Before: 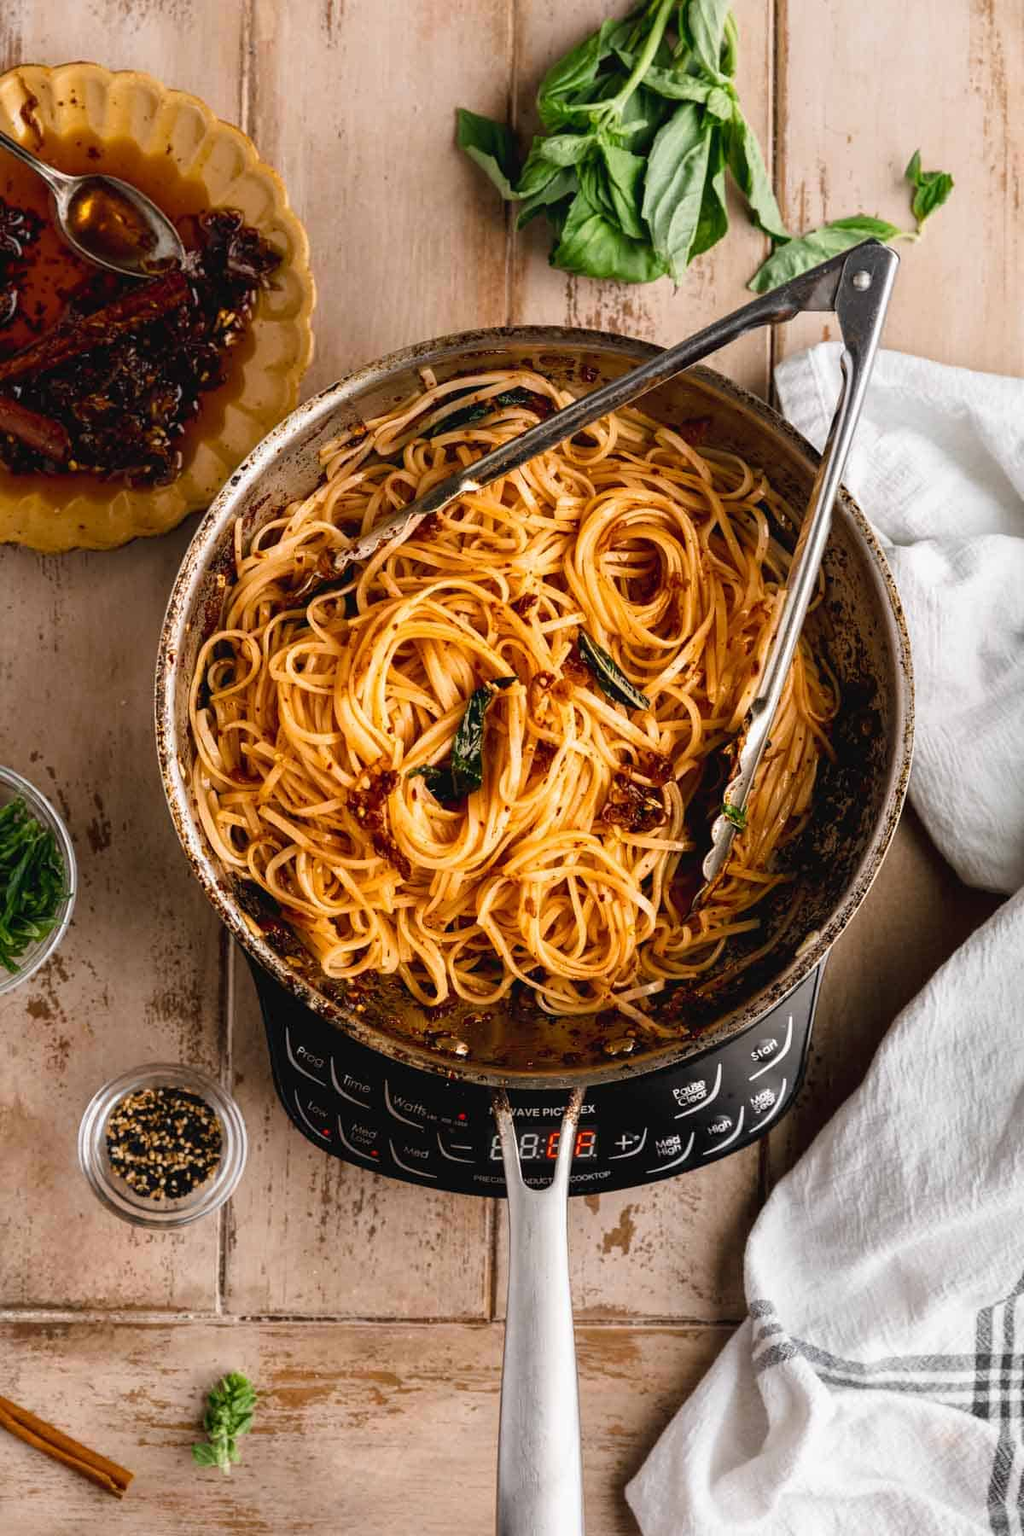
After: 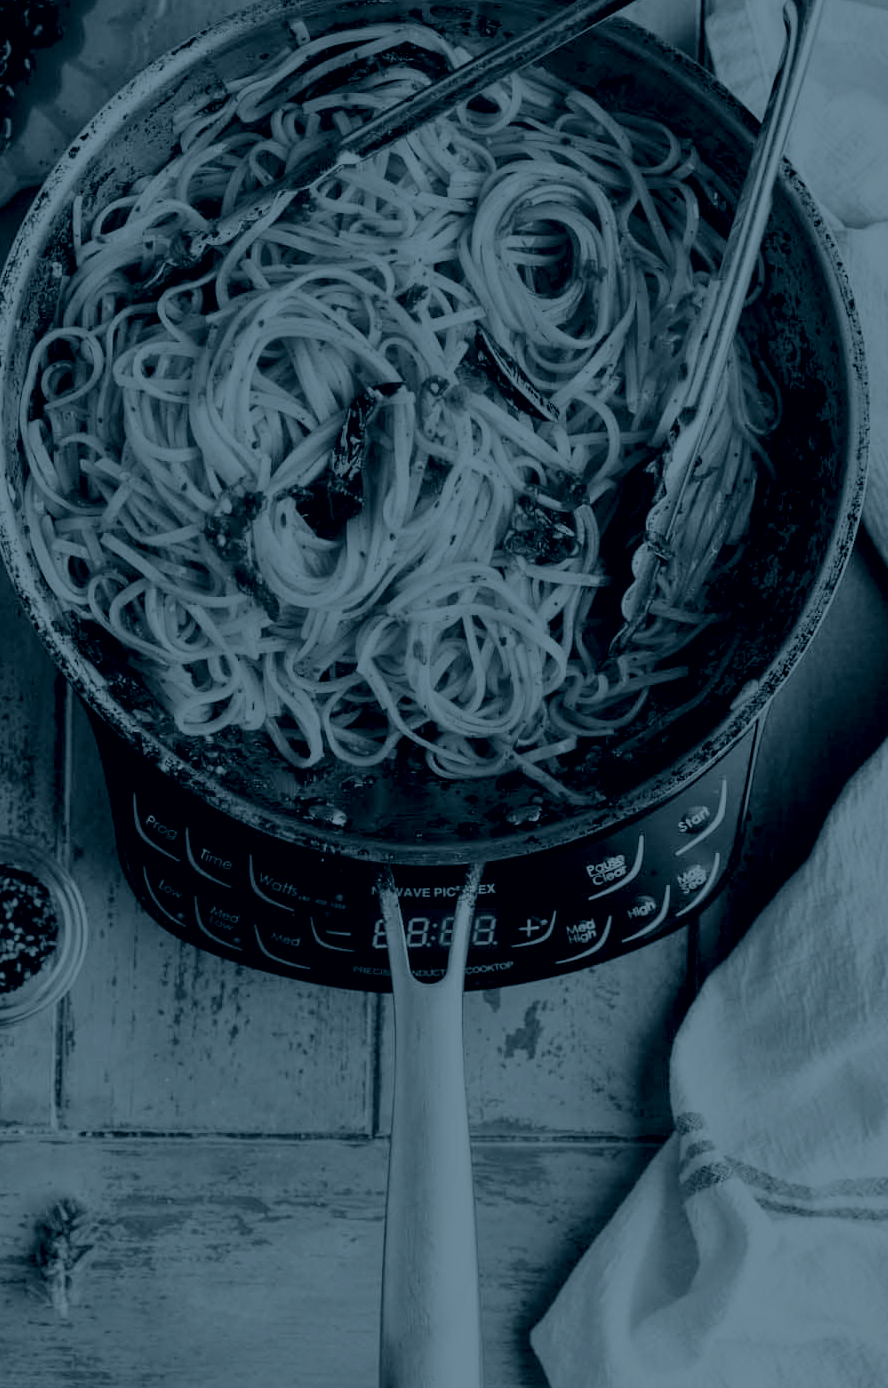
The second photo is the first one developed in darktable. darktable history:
crop: left 16.871%, top 22.857%, right 9.116%
tone curve: curves: ch0 [(0, 0) (0.051, 0.027) (0.096, 0.071) (0.219, 0.248) (0.428, 0.52) (0.596, 0.713) (0.727, 0.823) (0.859, 0.924) (1, 1)]; ch1 [(0, 0) (0.1, 0.038) (0.318, 0.221) (0.413, 0.325) (0.443, 0.412) (0.483, 0.474) (0.503, 0.501) (0.516, 0.515) (0.548, 0.575) (0.561, 0.596) (0.594, 0.647) (0.666, 0.701) (1, 1)]; ch2 [(0, 0) (0.453, 0.435) (0.479, 0.476) (0.504, 0.5) (0.52, 0.526) (0.557, 0.585) (0.583, 0.608) (0.824, 0.815) (1, 1)], color space Lab, independent channels, preserve colors none
colorize: hue 194.4°, saturation 29%, source mix 61.75%, lightness 3.98%, version 1
